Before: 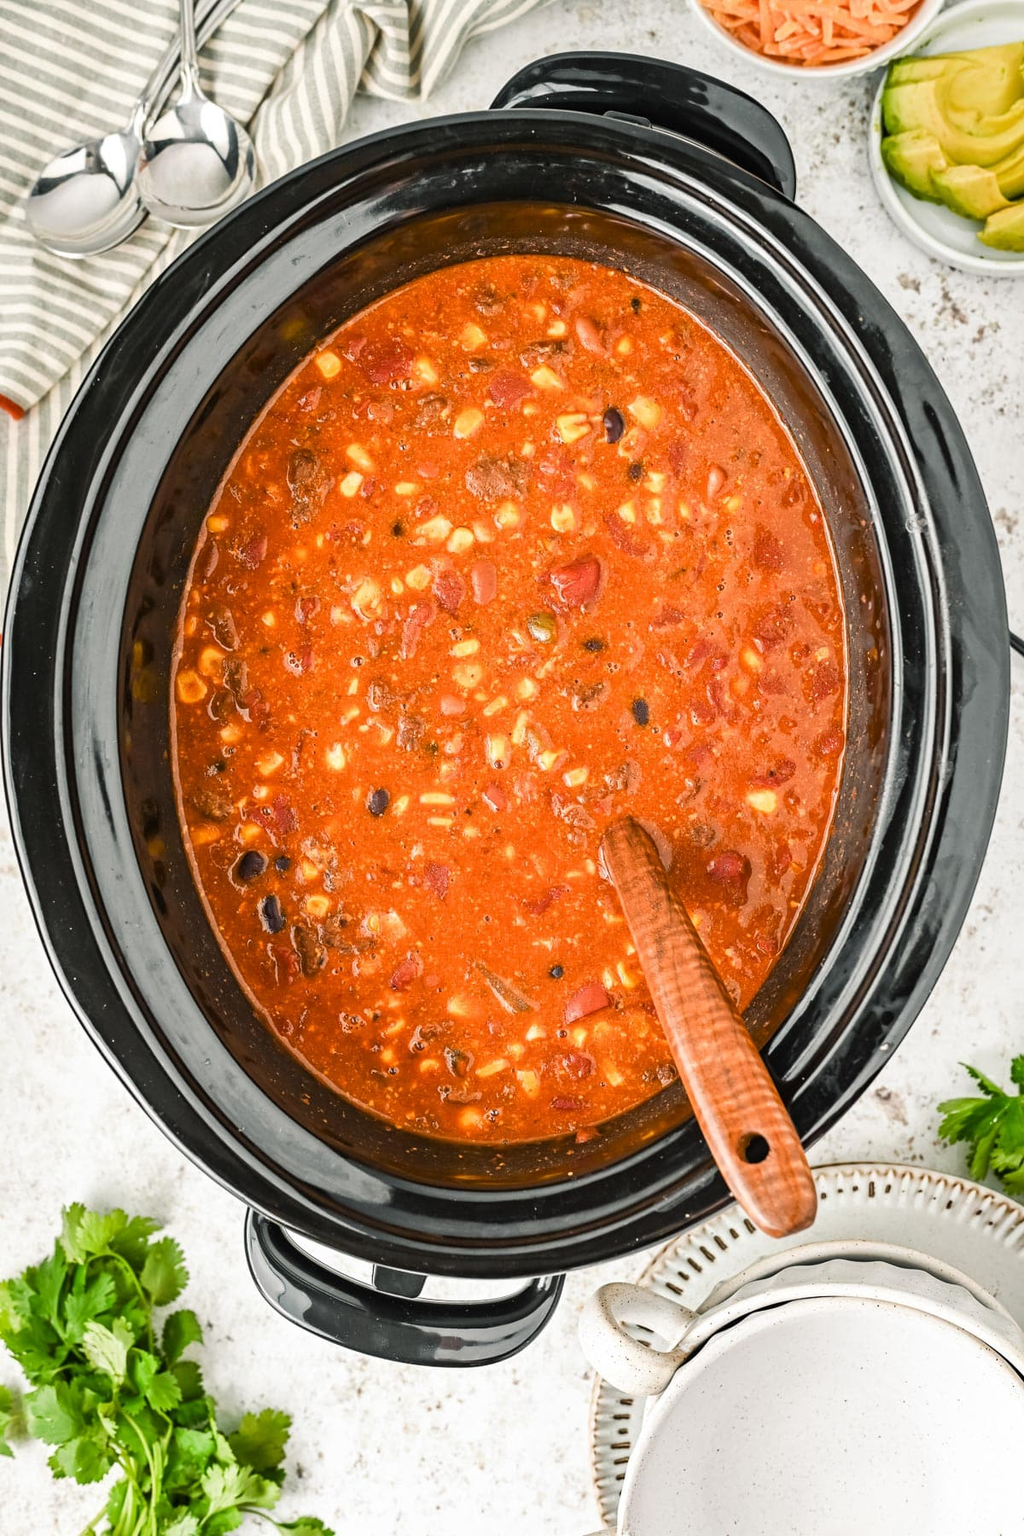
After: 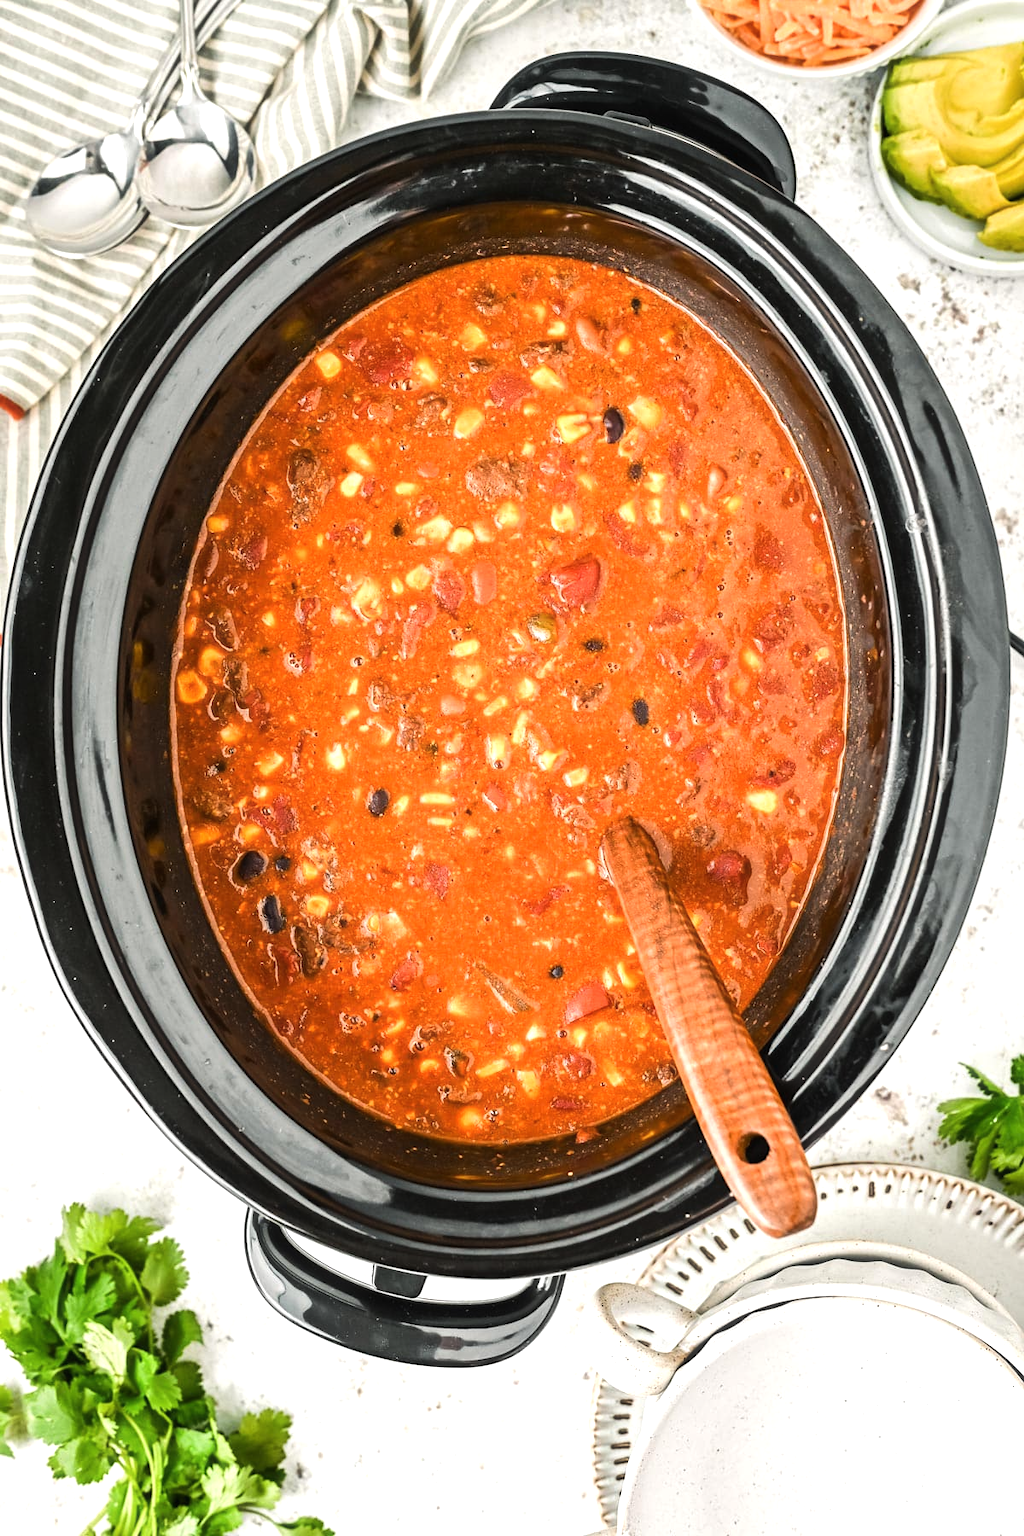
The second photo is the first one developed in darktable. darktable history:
haze removal: strength -0.054, adaptive false
tone equalizer: -8 EV -0.384 EV, -7 EV -0.387 EV, -6 EV -0.296 EV, -5 EV -0.225 EV, -3 EV 0.242 EV, -2 EV 0.346 EV, -1 EV 0.411 EV, +0 EV 0.424 EV, edges refinement/feathering 500, mask exposure compensation -1.57 EV, preserve details no
